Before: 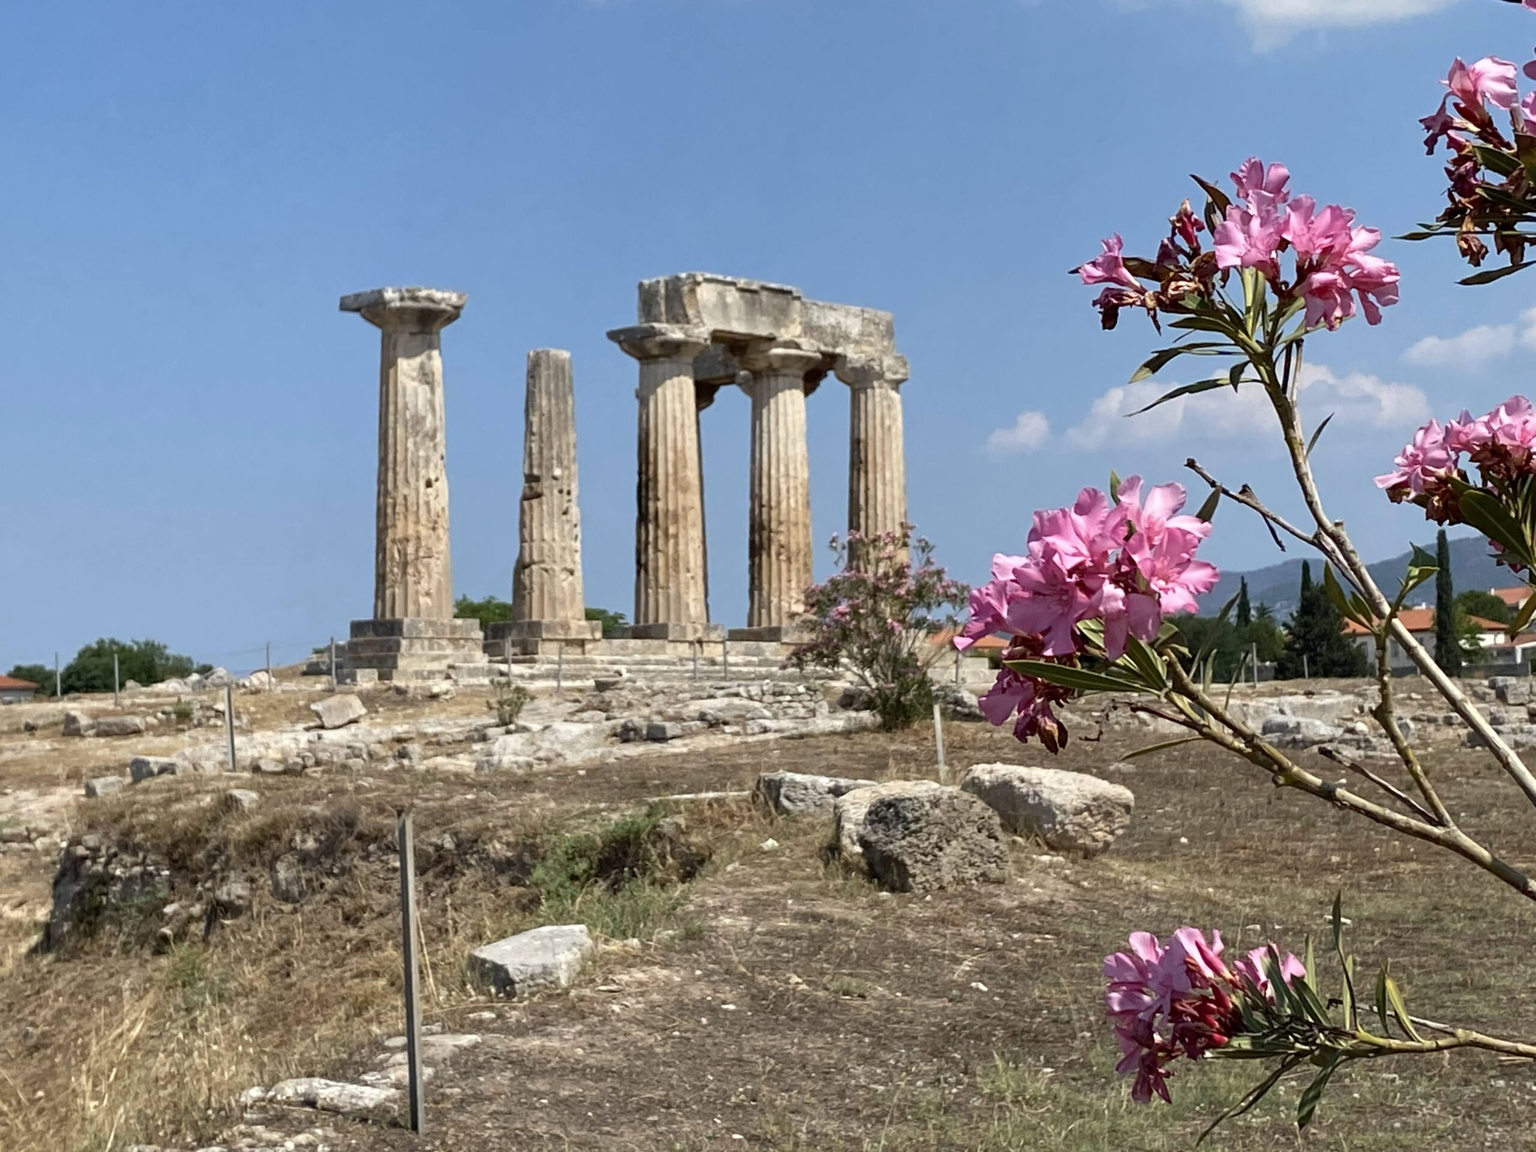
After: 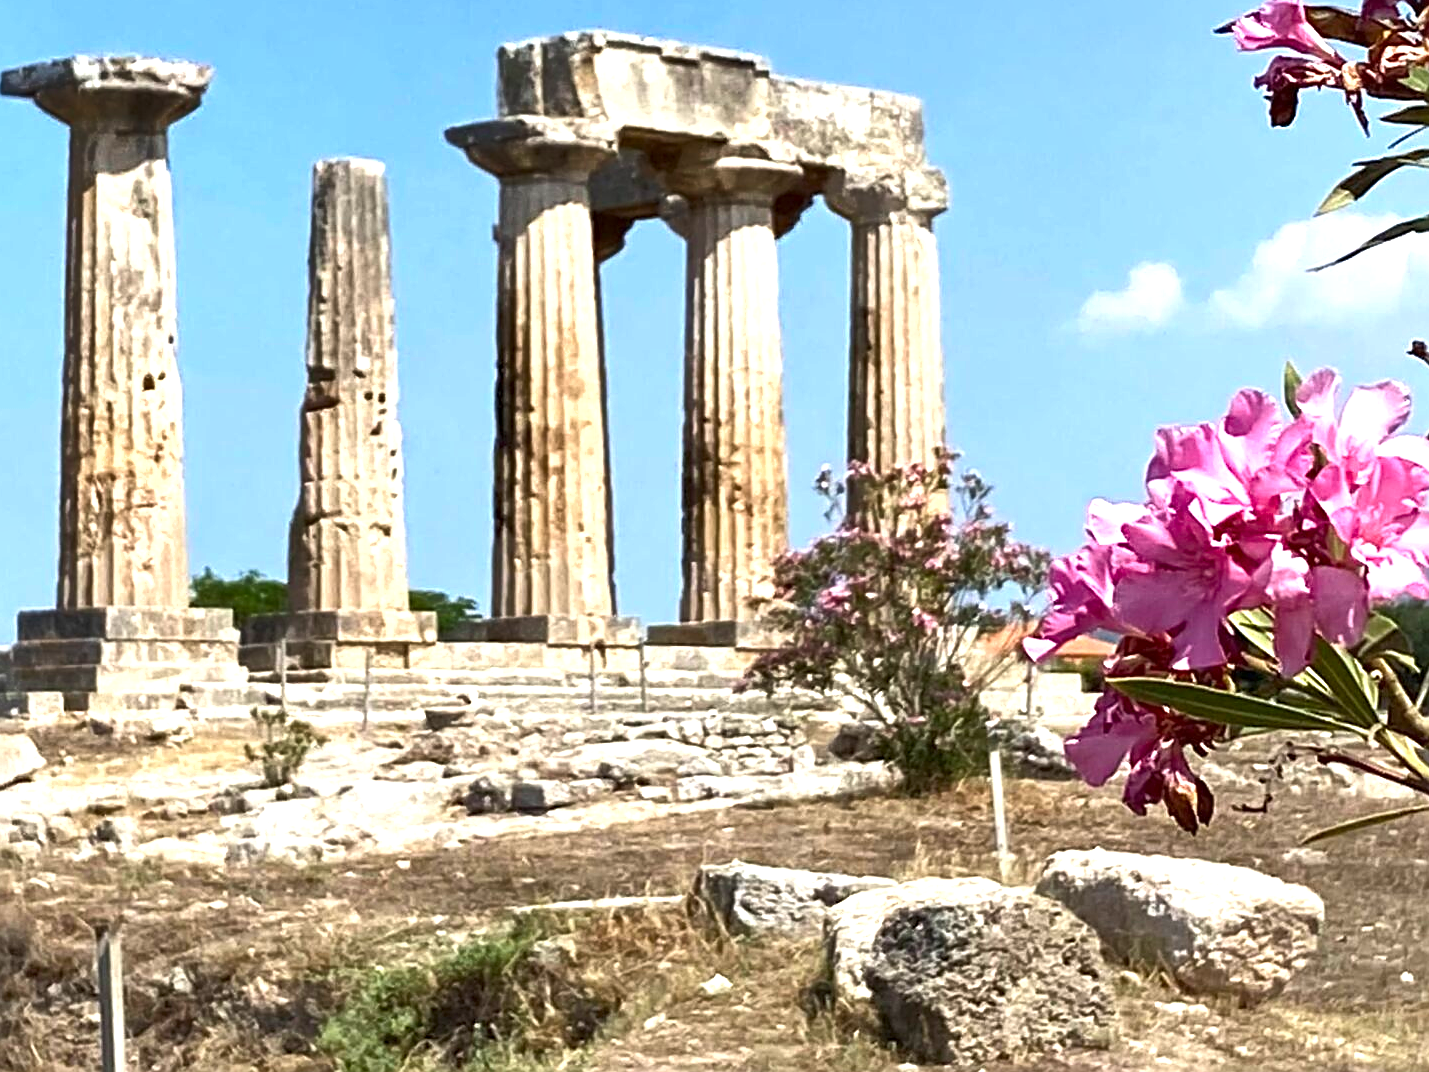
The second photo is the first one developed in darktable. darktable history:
shadows and highlights: radius 337.17, shadows 29.01, soften with gaussian
crop and rotate: left 22.13%, top 22.054%, right 22.026%, bottom 22.102%
exposure: black level correction 0, exposure 1.1 EV, compensate exposure bias true, compensate highlight preservation false
sharpen: on, module defaults
